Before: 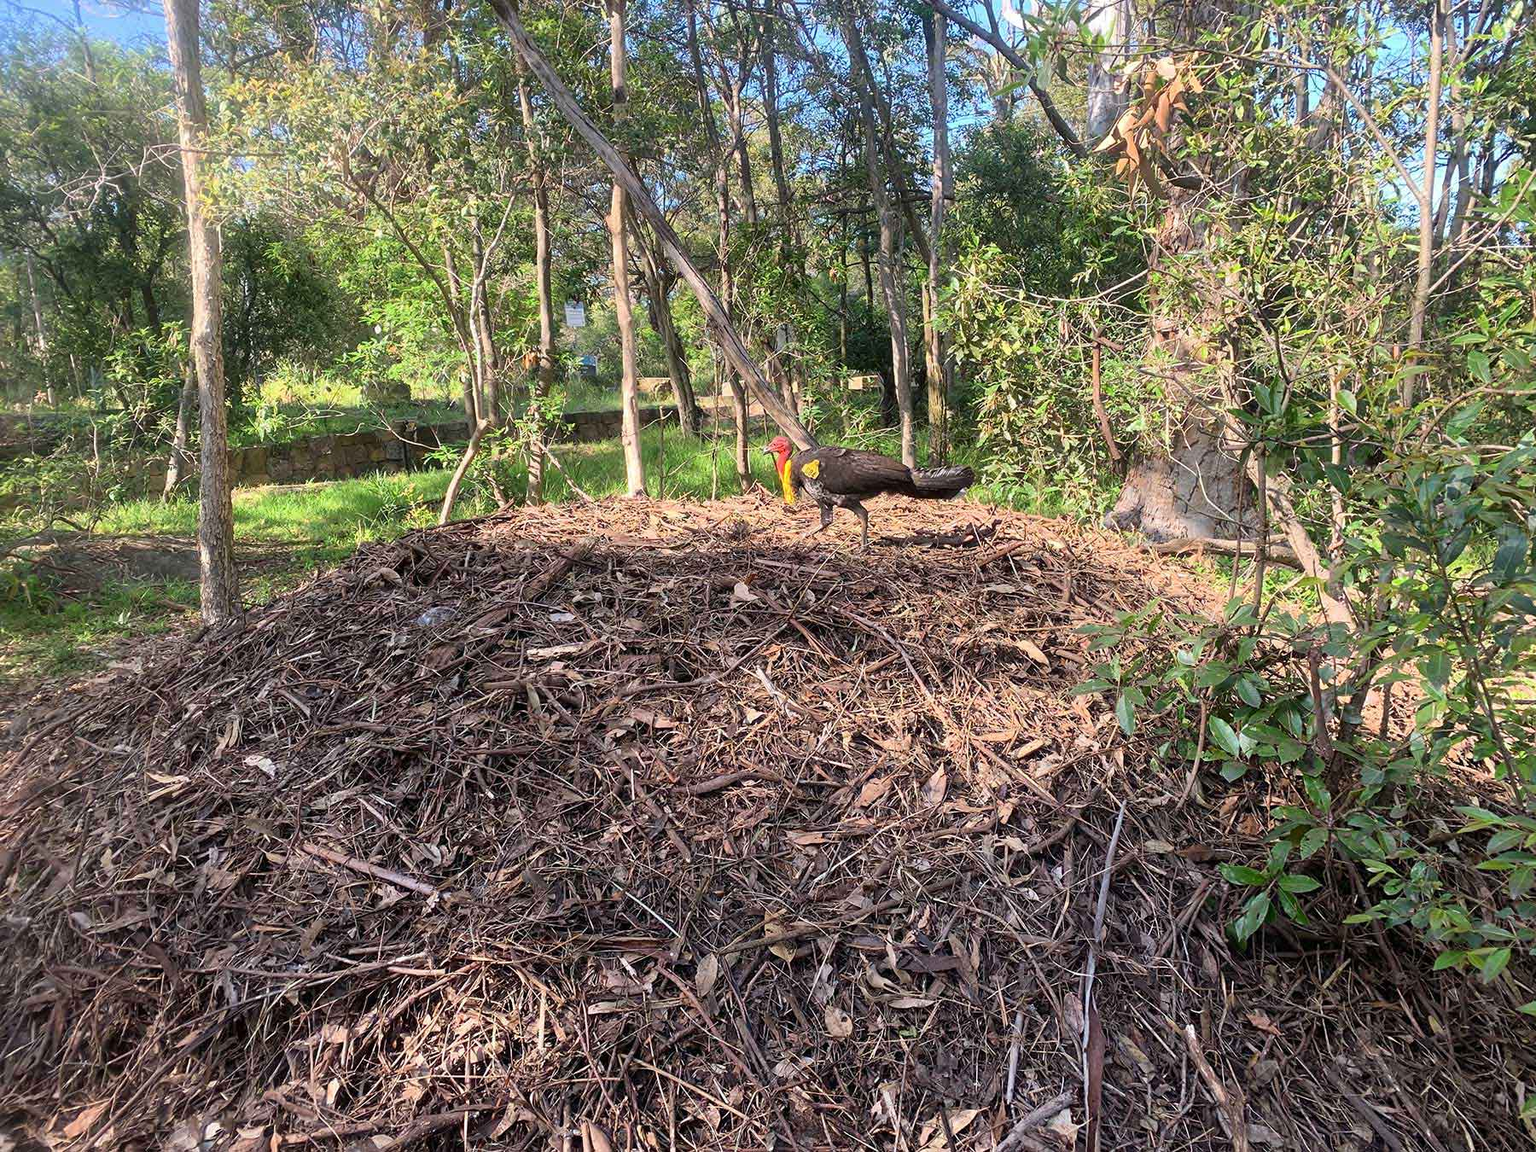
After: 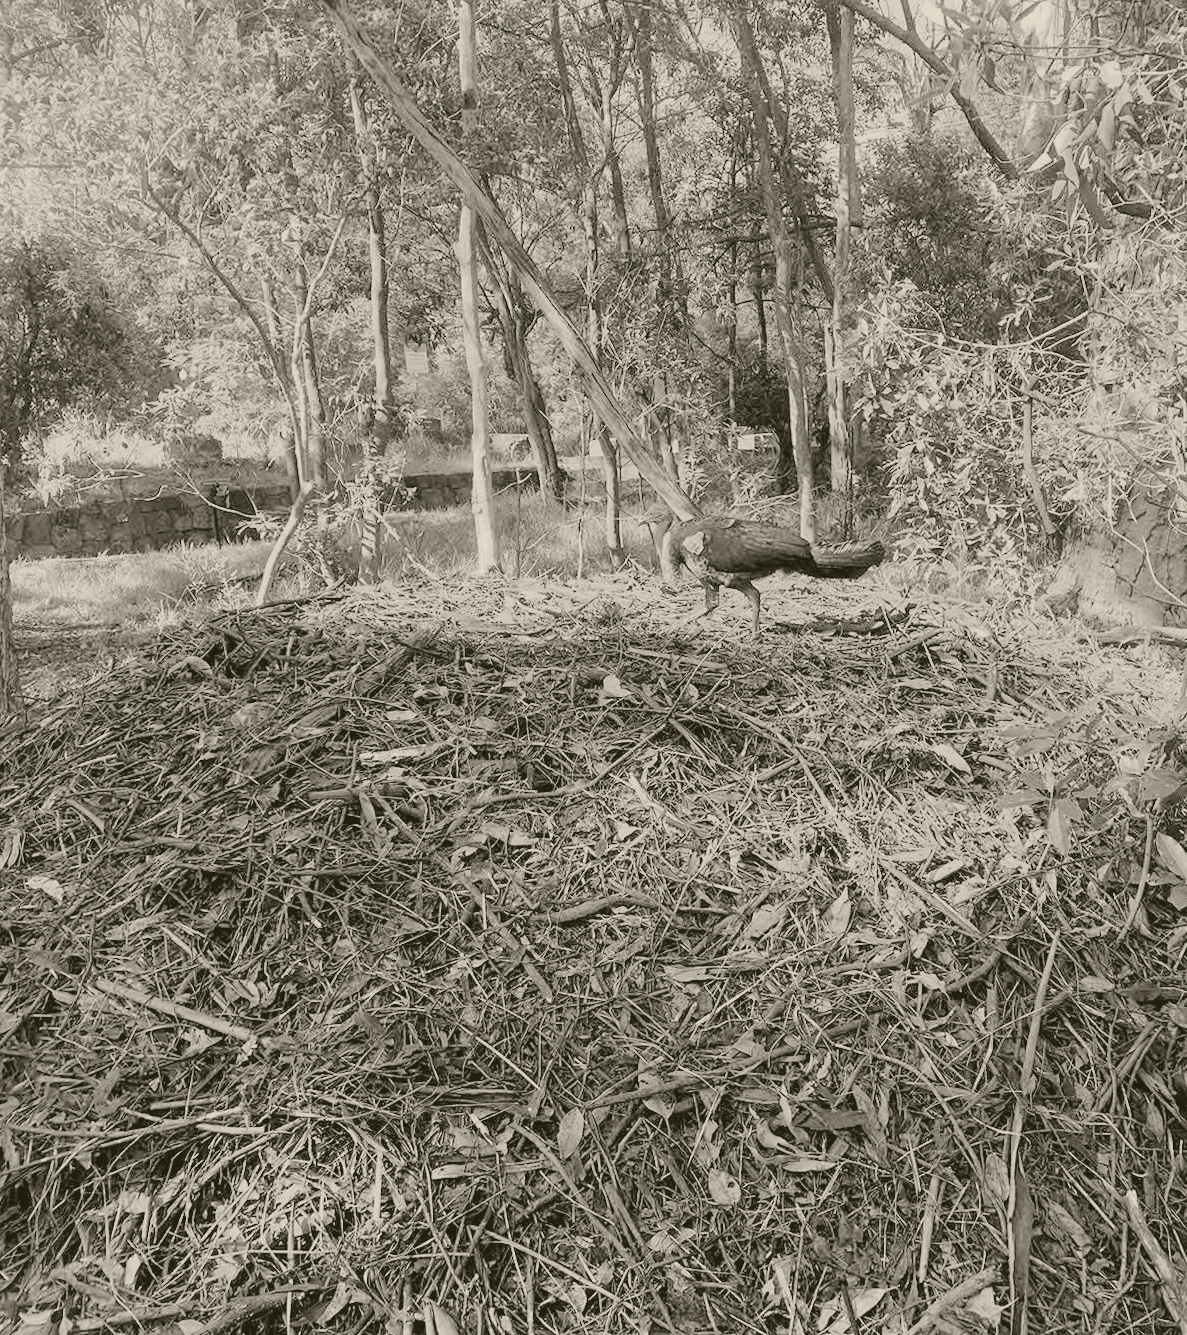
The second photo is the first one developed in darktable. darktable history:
tone curve: curves: ch0 [(0, 0.011) (0.139, 0.106) (0.295, 0.271) (0.499, 0.523) (0.739, 0.782) (0.857, 0.879) (1, 0.967)]; ch1 [(0, 0) (0.291, 0.229) (0.394, 0.365) (0.469, 0.456) (0.507, 0.504) (0.527, 0.546) (0.571, 0.614) (0.725, 0.779) (1, 1)]; ch2 [(0, 0) (0.125, 0.089) (0.35, 0.317) (0.437, 0.42) (0.502, 0.499) (0.537, 0.551) (0.613, 0.636) (1, 1)], color space Lab, independent channels, preserve colors none
rgb levels: levels [[0.01, 0.419, 0.839], [0, 0.5, 1], [0, 0.5, 1]]
local contrast: highlights 100%, shadows 100%, detail 120%, midtone range 0.2
exposure: black level correction 0, exposure 1.45 EV, compensate exposure bias true, compensate highlight preservation false
crop and rotate: left 14.436%, right 18.898%
white balance: red 0.766, blue 1.537
colorize: hue 41.44°, saturation 22%, source mix 60%, lightness 10.61%
rotate and perspective: rotation 0.174°, lens shift (vertical) 0.013, lens shift (horizontal) 0.019, shear 0.001, automatic cropping original format, crop left 0.007, crop right 0.991, crop top 0.016, crop bottom 0.997
